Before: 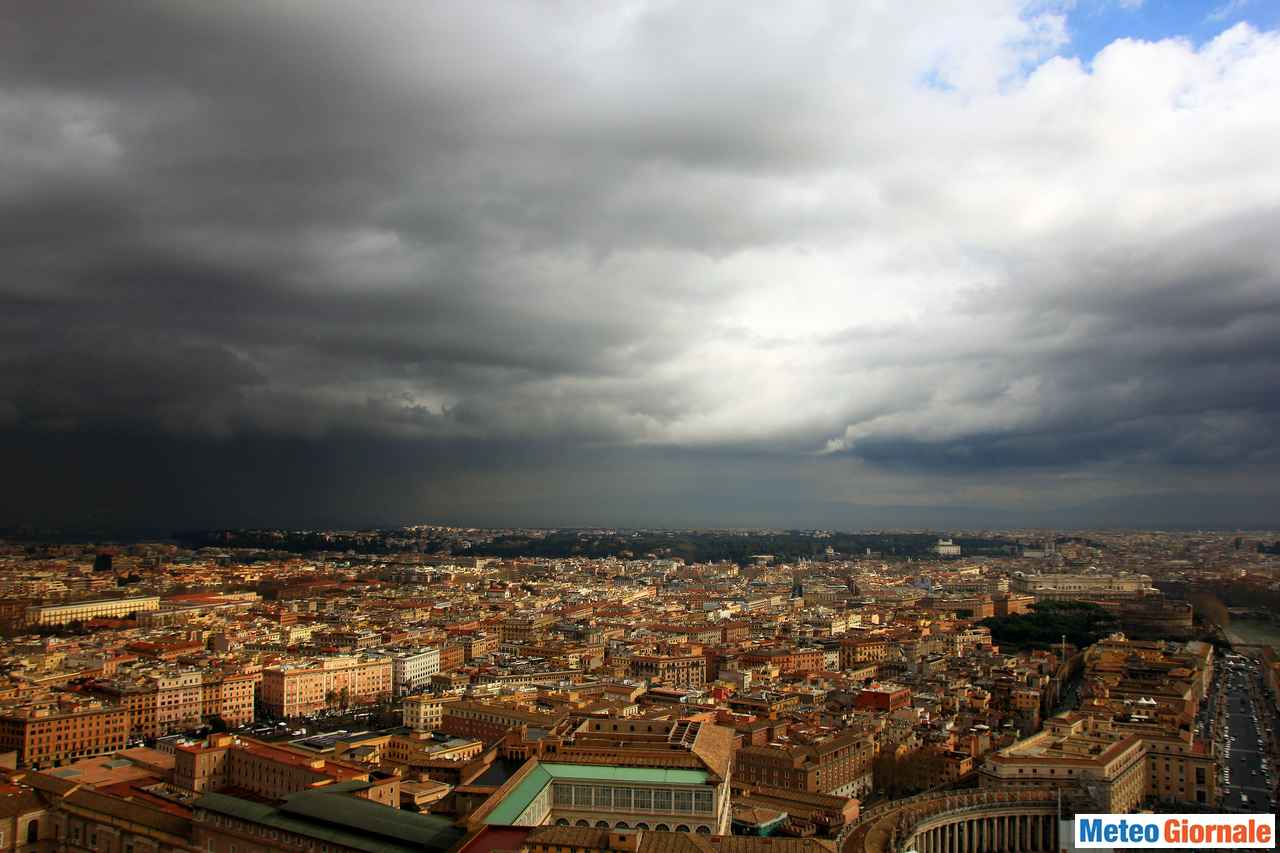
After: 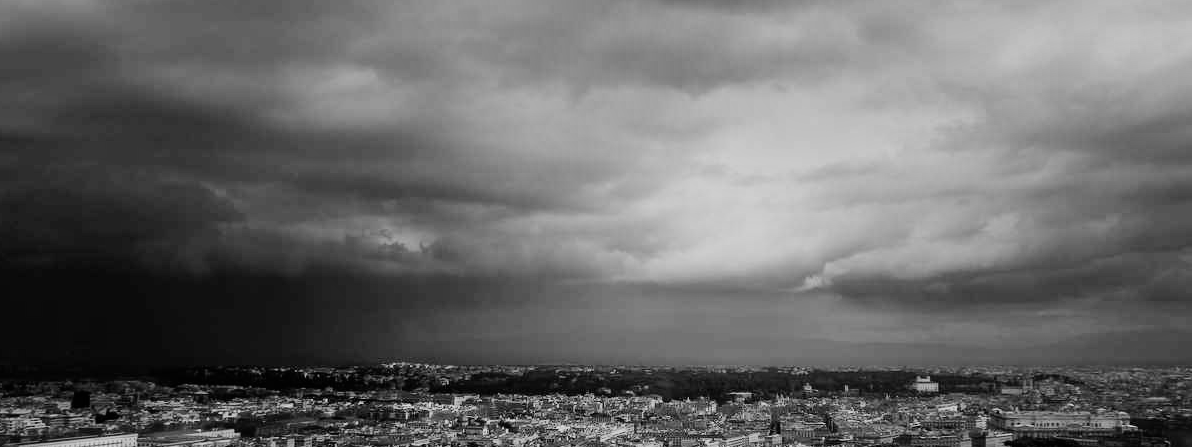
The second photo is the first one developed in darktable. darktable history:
tone equalizer: -8 EV -0.417 EV, -7 EV -0.389 EV, -6 EV -0.333 EV, -5 EV -0.222 EV, -3 EV 0.222 EV, -2 EV 0.333 EV, -1 EV 0.389 EV, +0 EV 0.417 EV, edges refinement/feathering 500, mask exposure compensation -1.57 EV, preserve details no
filmic rgb: black relative exposure -7.65 EV, white relative exposure 4.56 EV, hardness 3.61
crop: left 1.744%, top 19.225%, right 5.069%, bottom 28.357%
shadows and highlights: shadows 24.5, highlights -78.15, soften with gaussian
monochrome: on, module defaults
